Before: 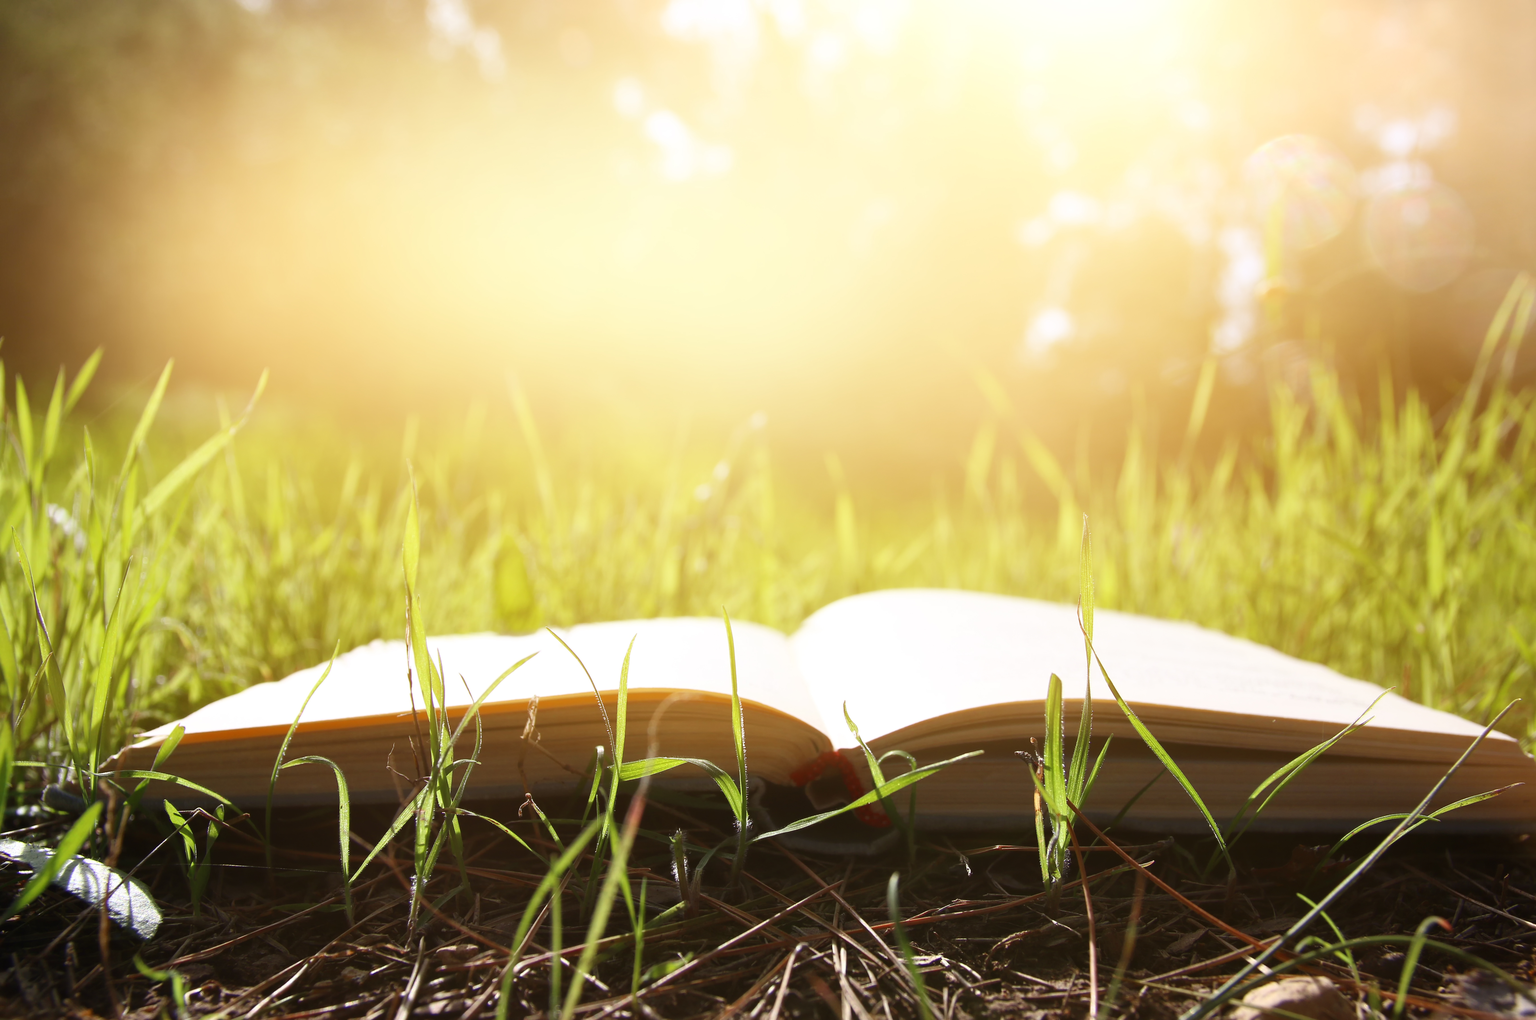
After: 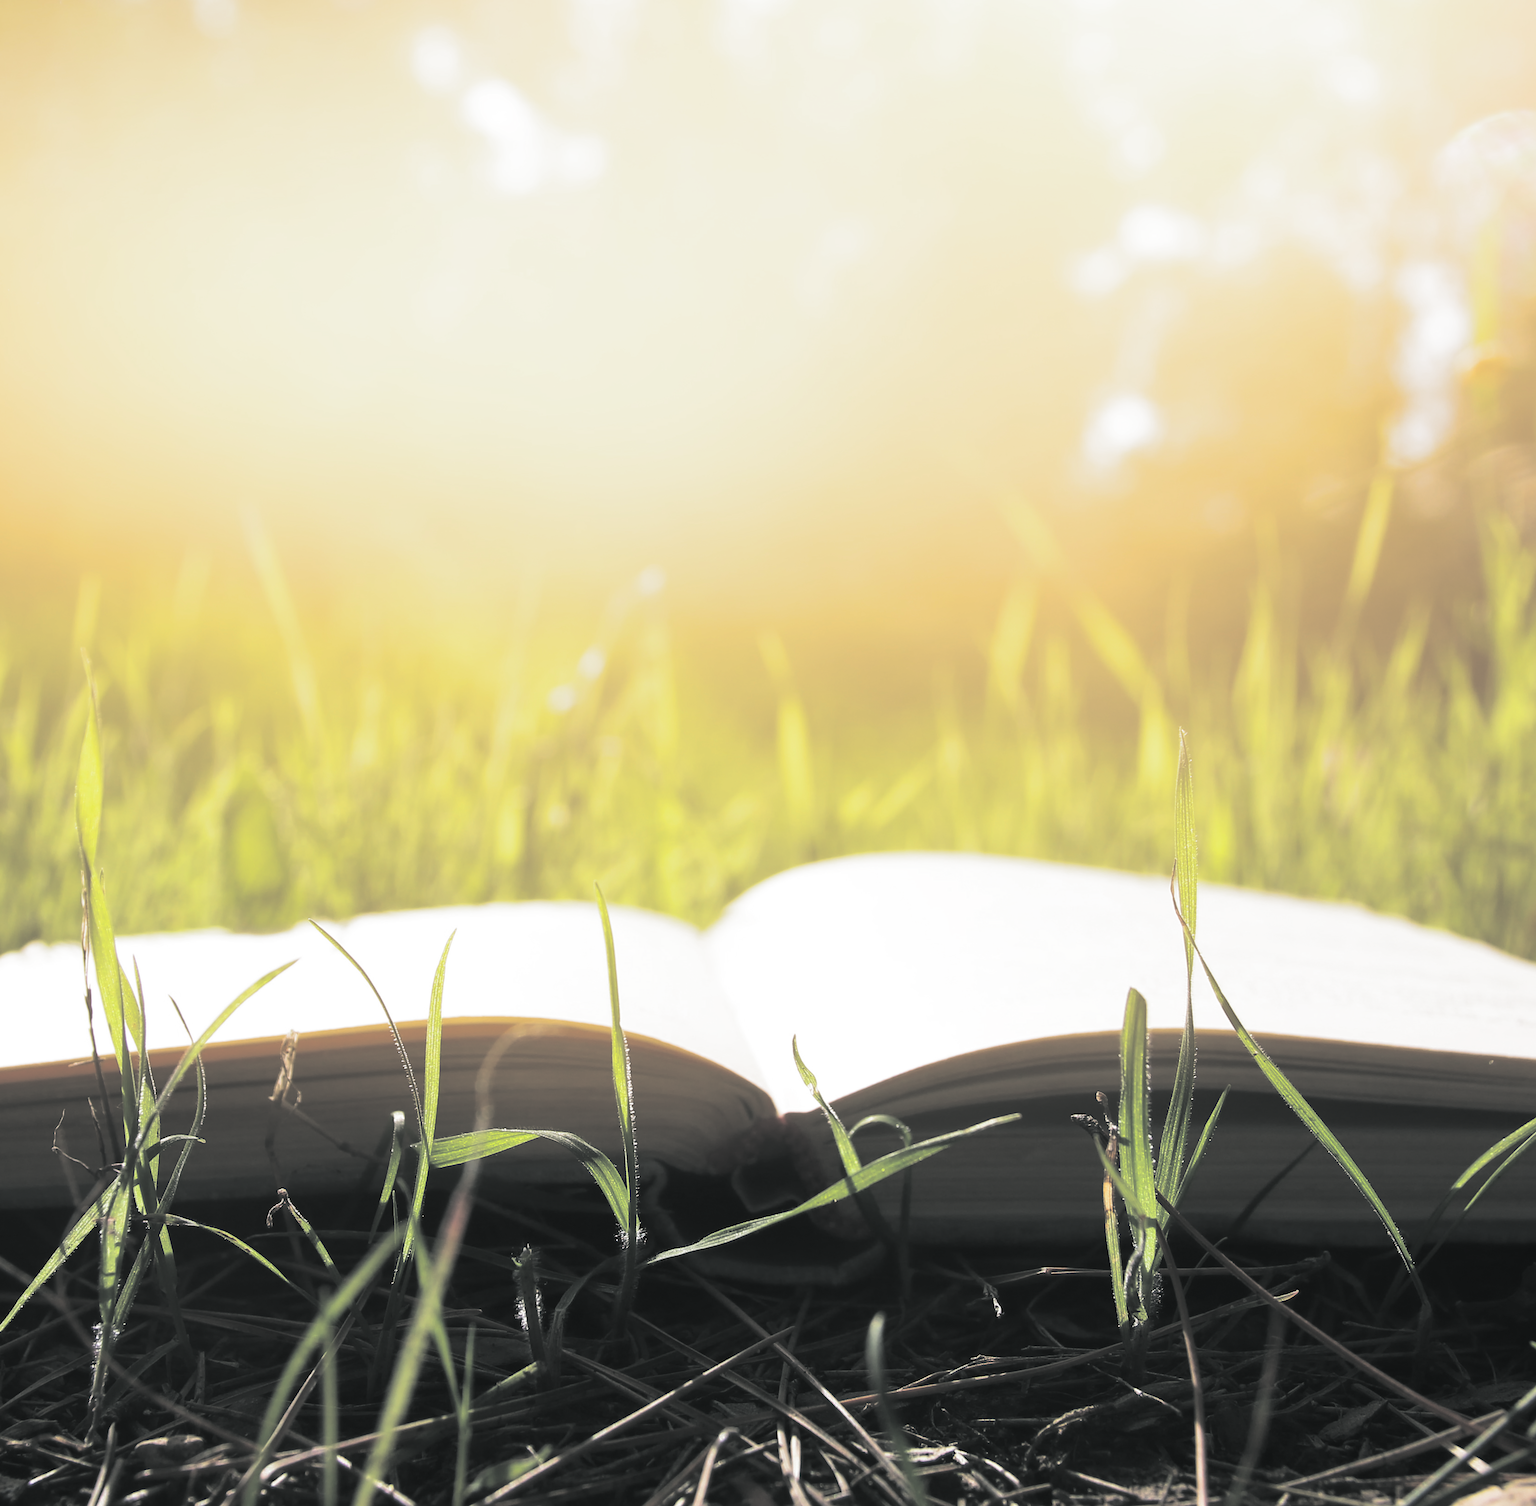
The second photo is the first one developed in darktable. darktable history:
rotate and perspective: rotation -0.45°, automatic cropping original format, crop left 0.008, crop right 0.992, crop top 0.012, crop bottom 0.988
crop and rotate: left 22.918%, top 5.629%, right 14.711%, bottom 2.247%
split-toning: shadows › hue 190.8°, shadows › saturation 0.05, highlights › hue 54°, highlights › saturation 0.05, compress 0%
